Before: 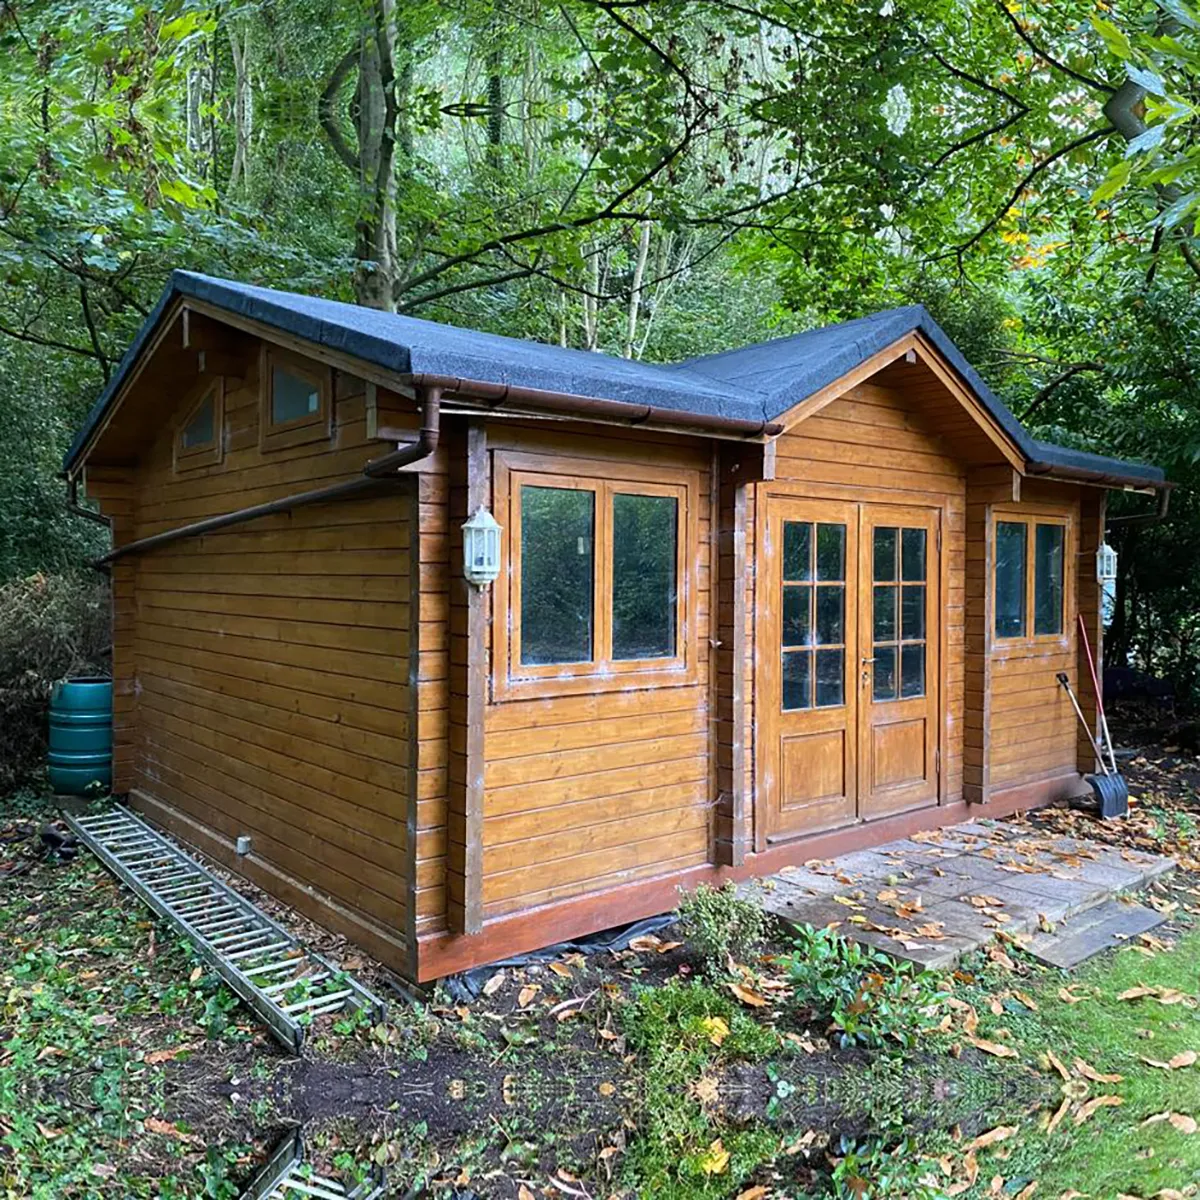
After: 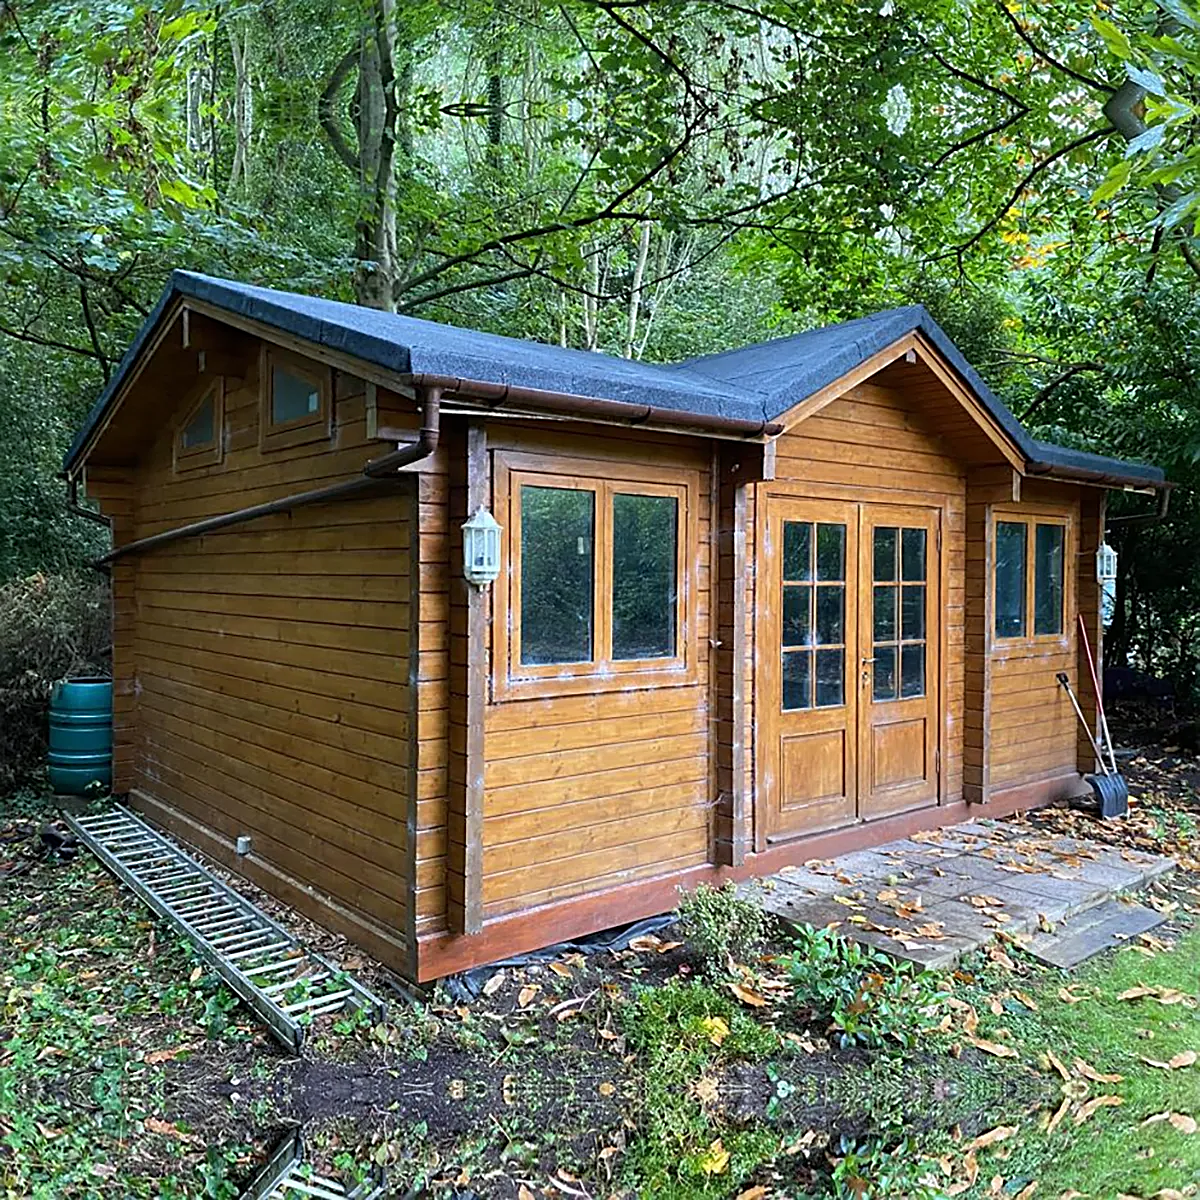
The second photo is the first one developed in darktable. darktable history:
sharpen: on, module defaults
white balance: red 0.978, blue 0.999
